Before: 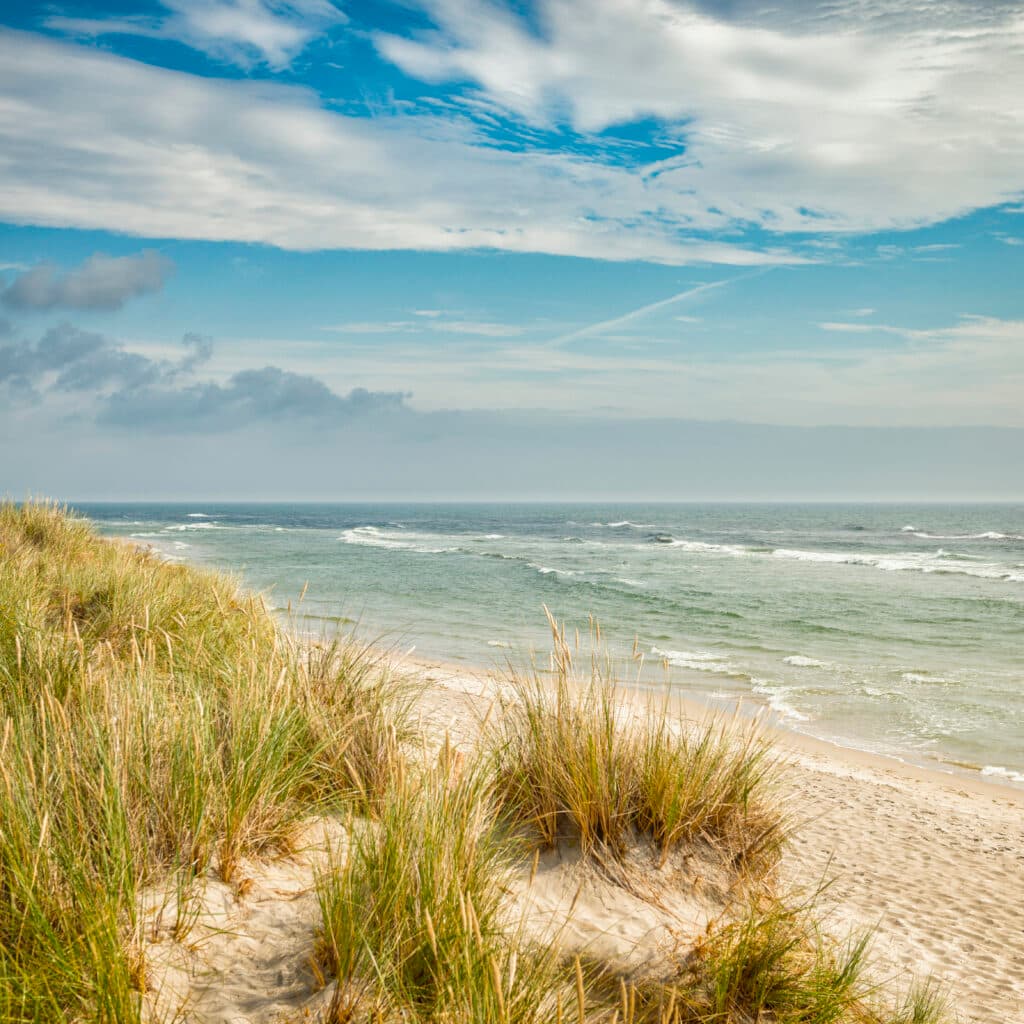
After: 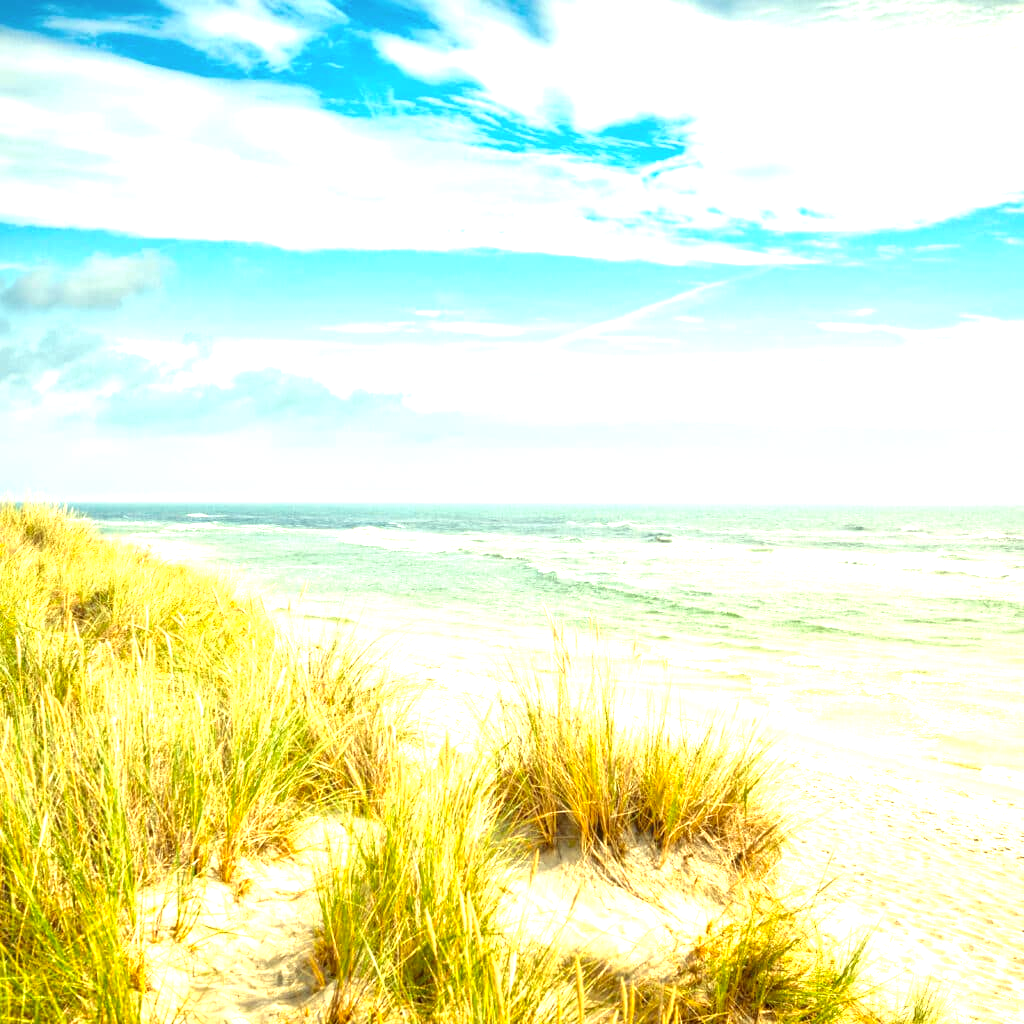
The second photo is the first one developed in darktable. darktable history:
exposure: black level correction 0, exposure 1.45 EV, compensate exposure bias true, compensate highlight preservation false
color correction: highlights a* -5.94, highlights b* 11.19
